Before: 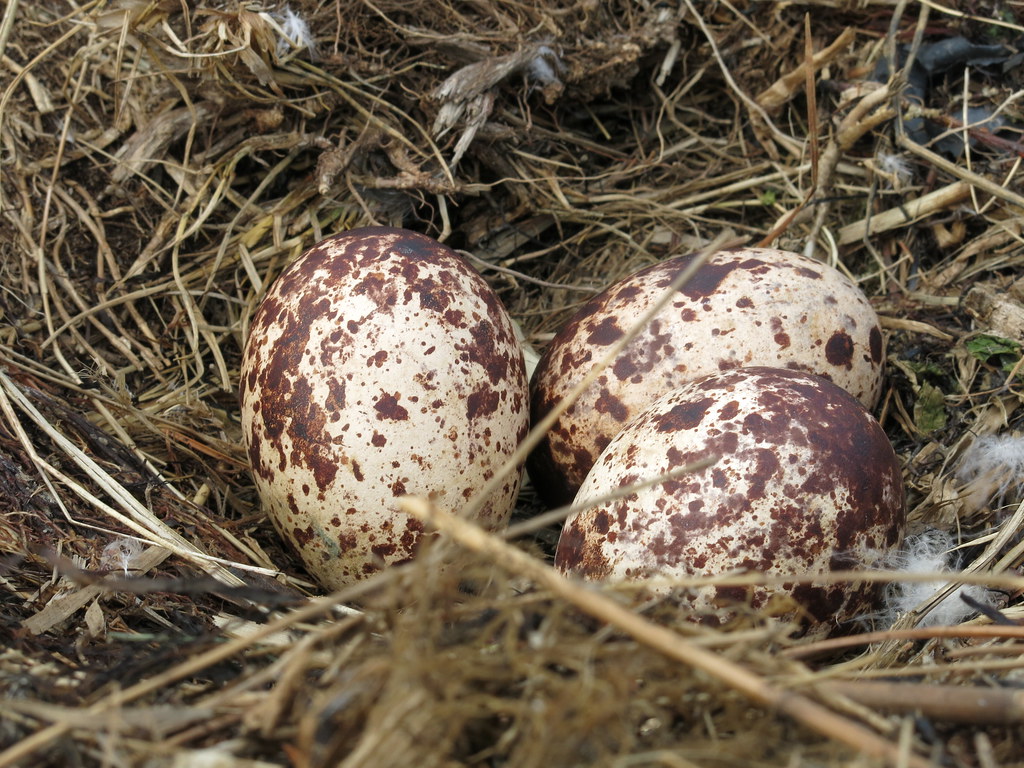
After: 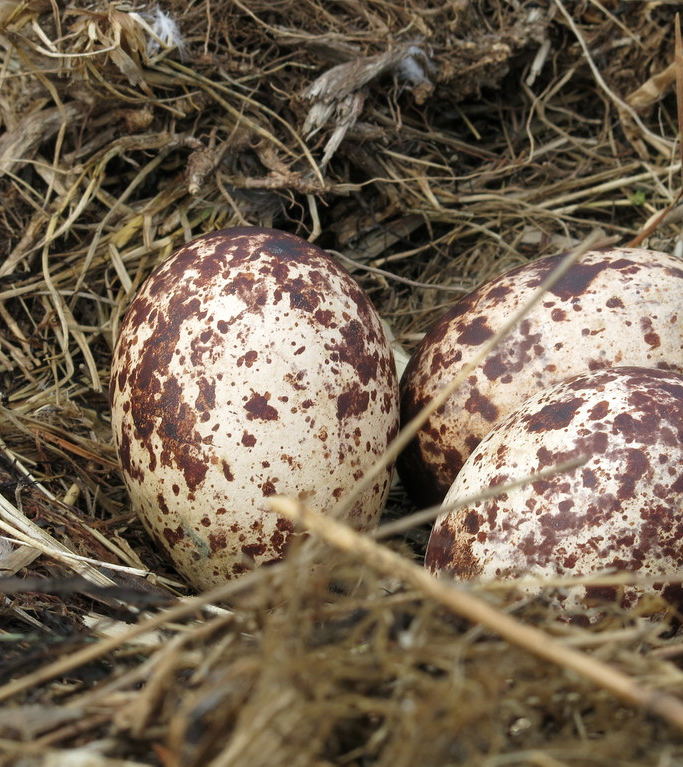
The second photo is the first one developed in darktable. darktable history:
crop and rotate: left 12.743%, right 20.479%
